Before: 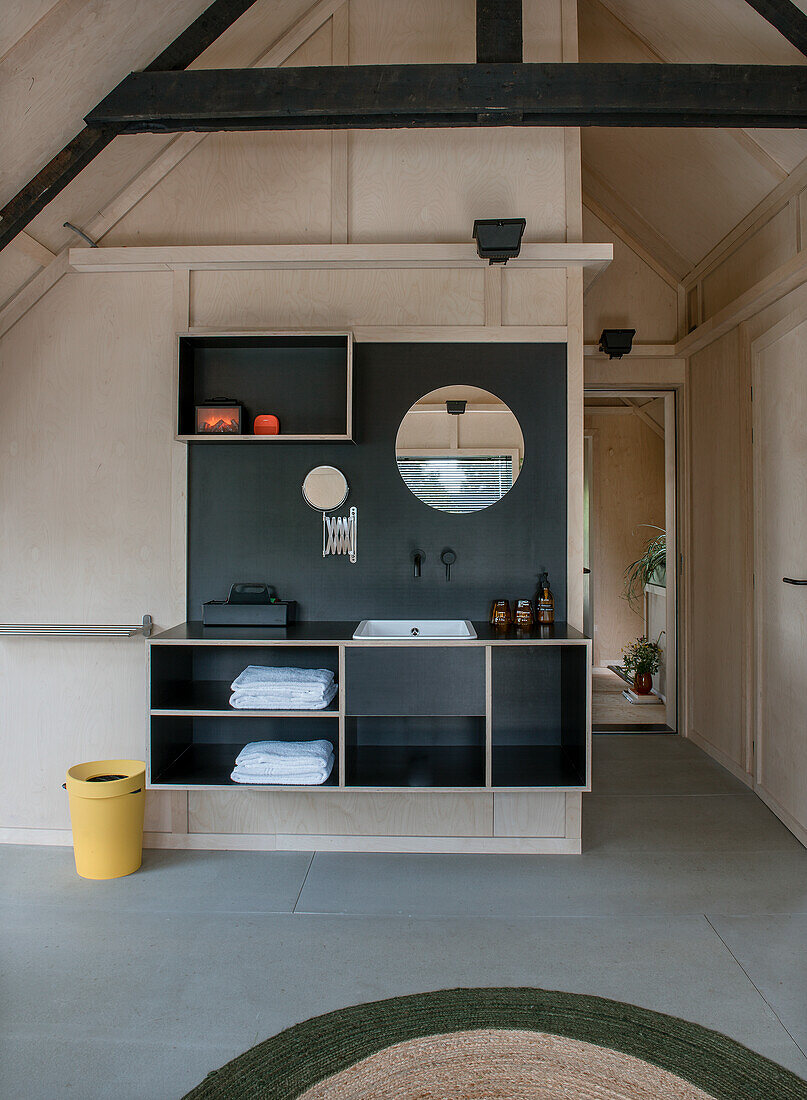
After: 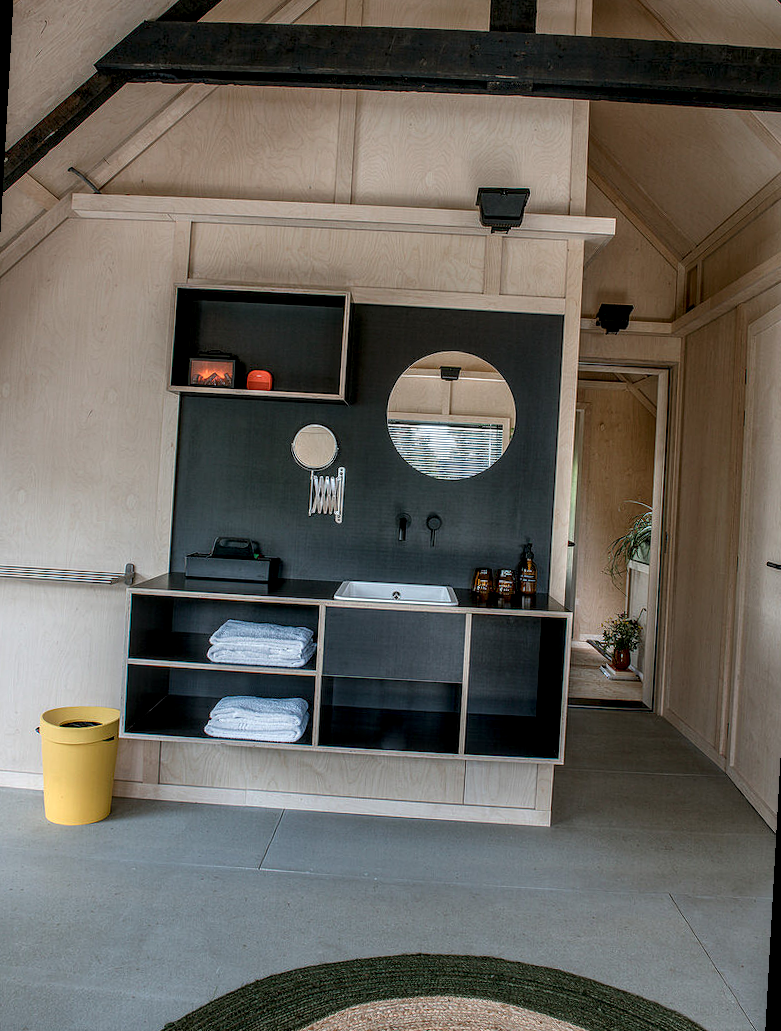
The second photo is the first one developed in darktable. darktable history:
crop and rotate: angle -3.19°, left 5.09%, top 5.201%, right 4.786%, bottom 4.531%
local contrast: highlights 22%, detail 150%
